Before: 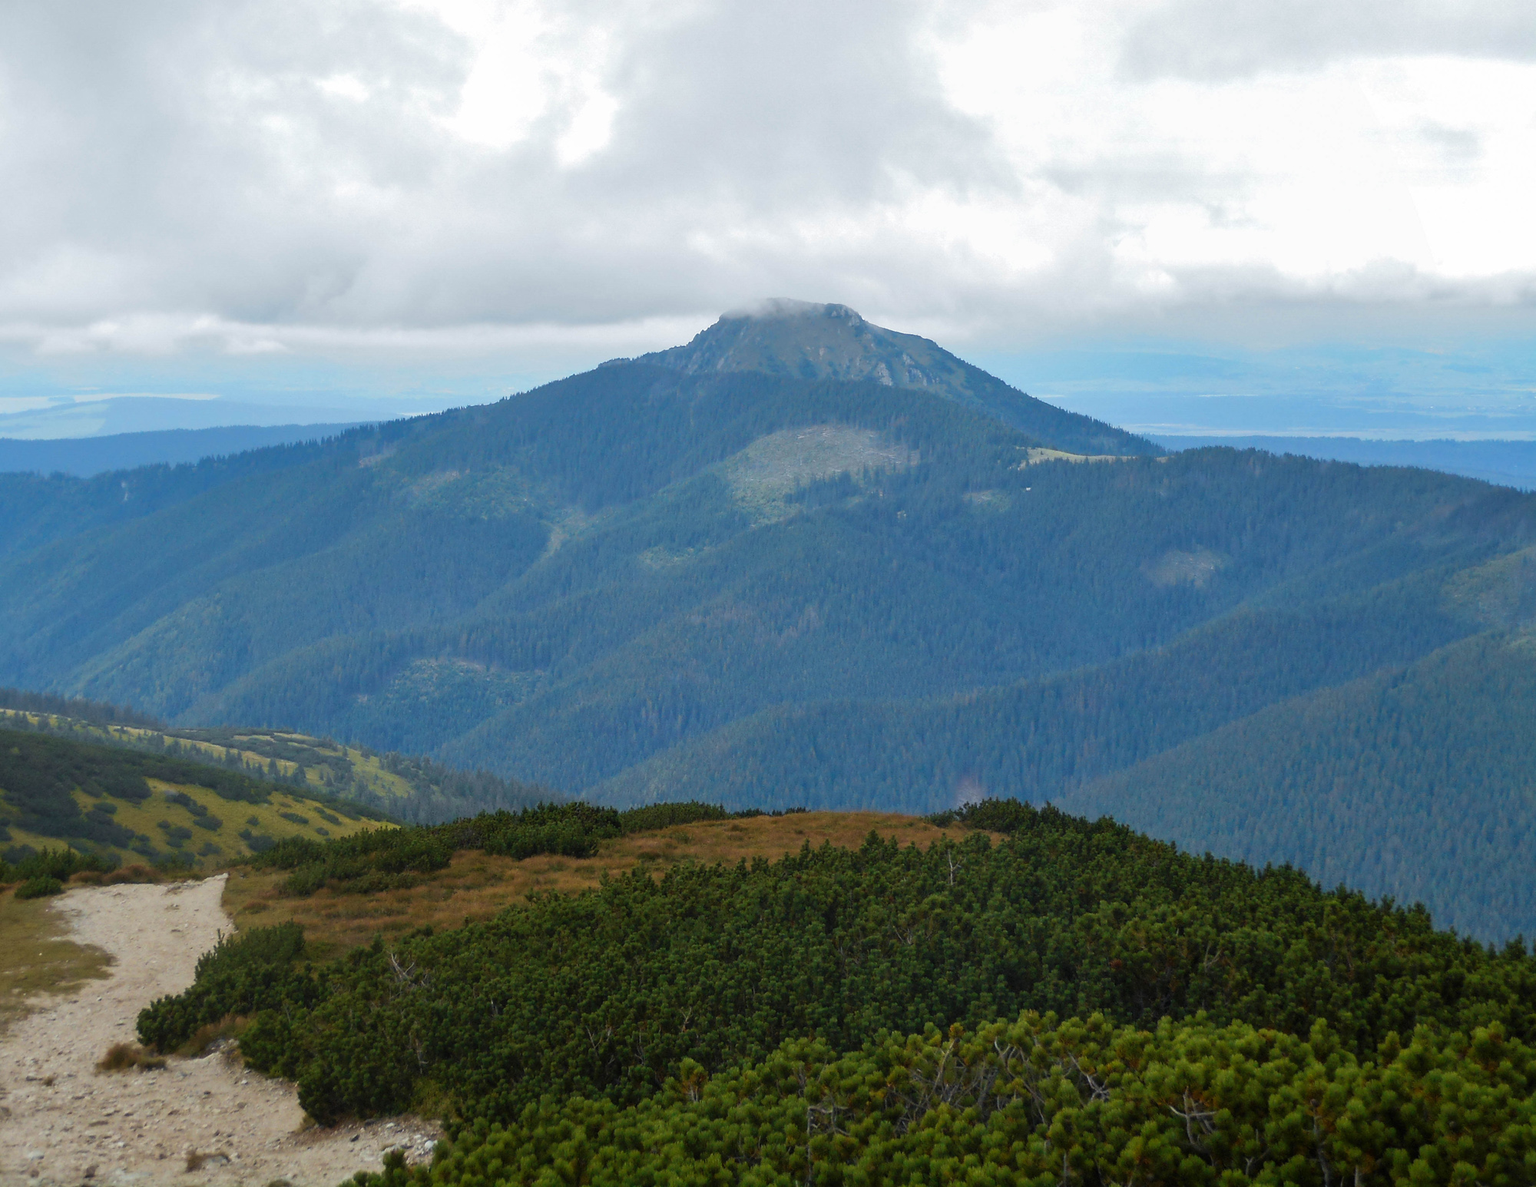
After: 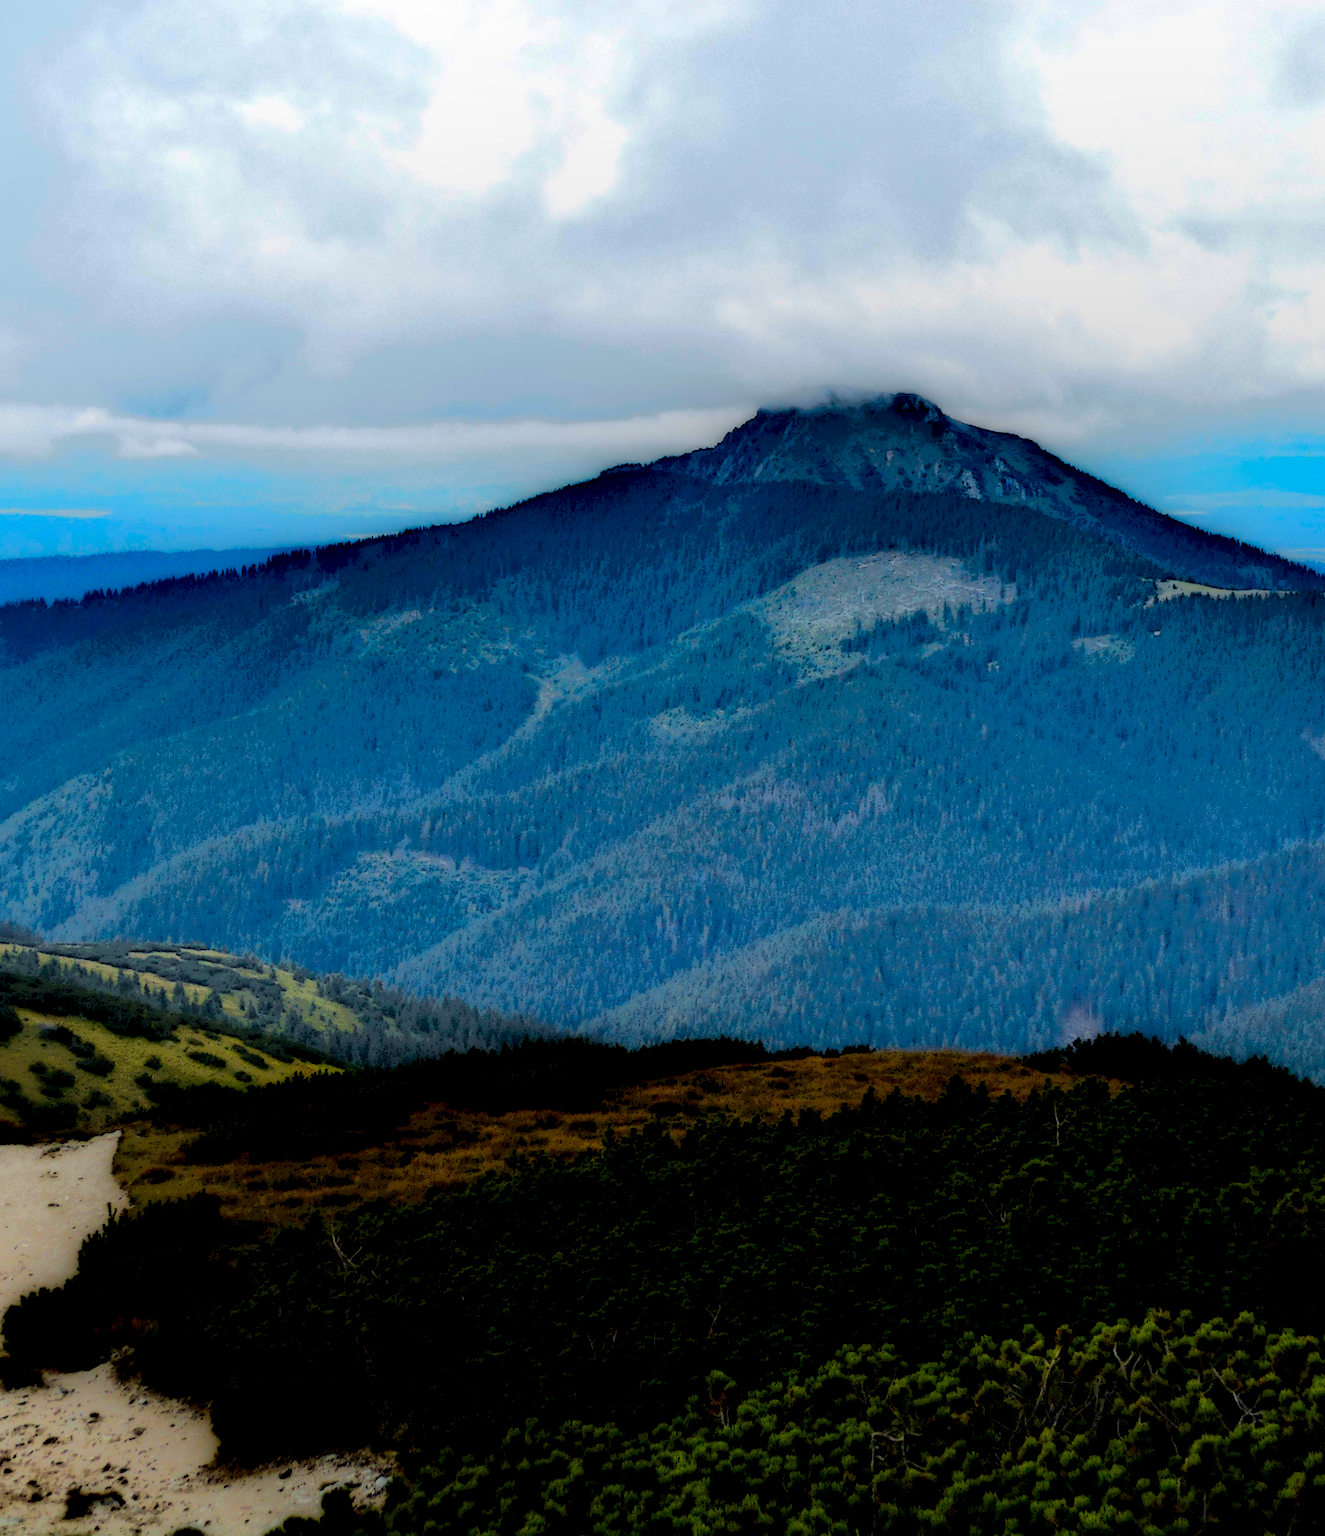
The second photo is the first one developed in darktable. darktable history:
rgb curve: curves: ch0 [(0, 0) (0.21, 0.15) (0.24, 0.21) (0.5, 0.75) (0.75, 0.96) (0.89, 0.99) (1, 1)]; ch1 [(0, 0.02) (0.21, 0.13) (0.25, 0.2) (0.5, 0.67) (0.75, 0.9) (0.89, 0.97) (1, 1)]; ch2 [(0, 0.02) (0.21, 0.13) (0.25, 0.2) (0.5, 0.67) (0.75, 0.9) (0.89, 0.97) (1, 1)], compensate middle gray true
local contrast: highlights 0%, shadows 198%, detail 164%, midtone range 0.001
tone equalizer: on, module defaults
crop and rotate: left 8.786%, right 24.548%
shadows and highlights: shadows 24.5, highlights -78.15, soften with gaussian
